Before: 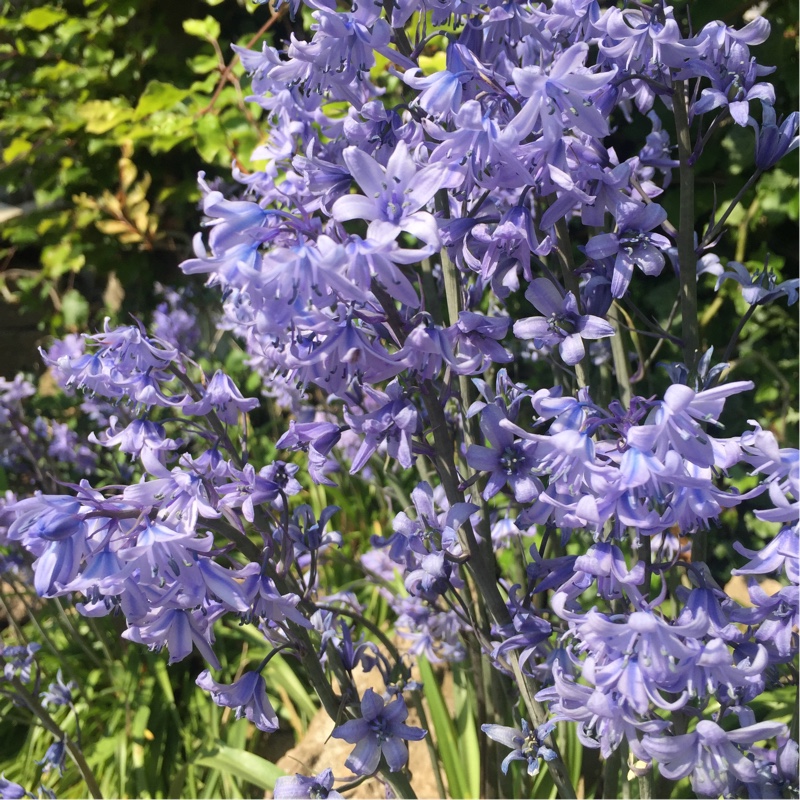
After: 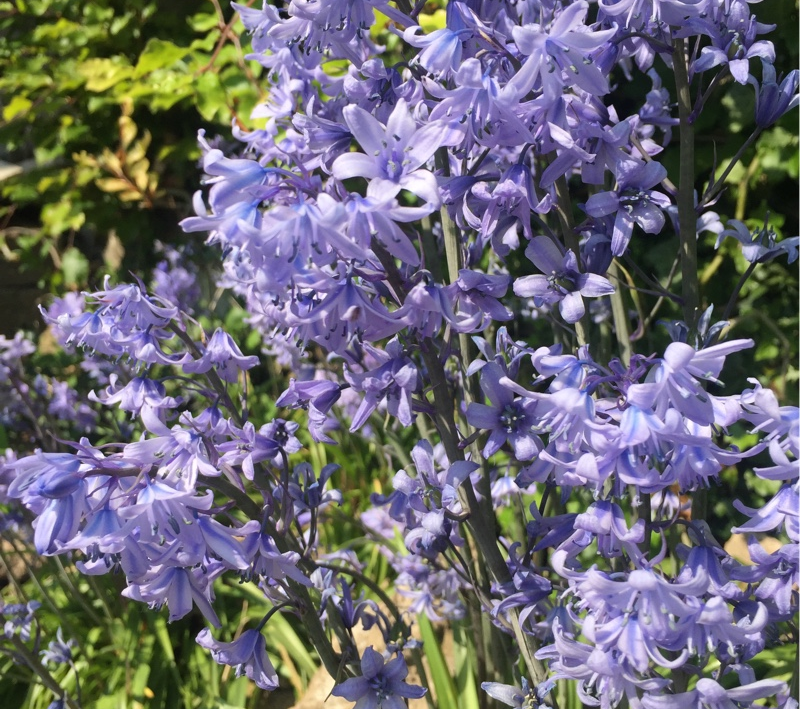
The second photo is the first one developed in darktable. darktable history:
crop and rotate: top 5.48%, bottom 5.806%
